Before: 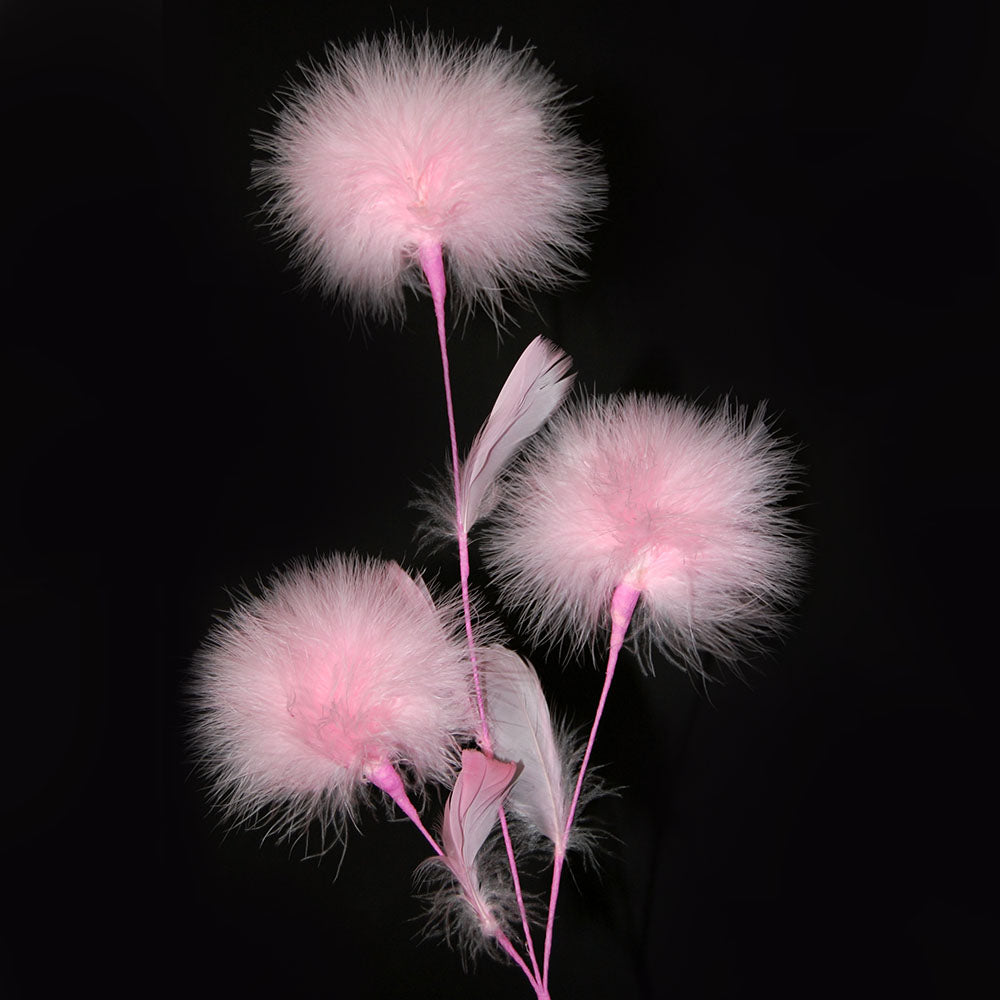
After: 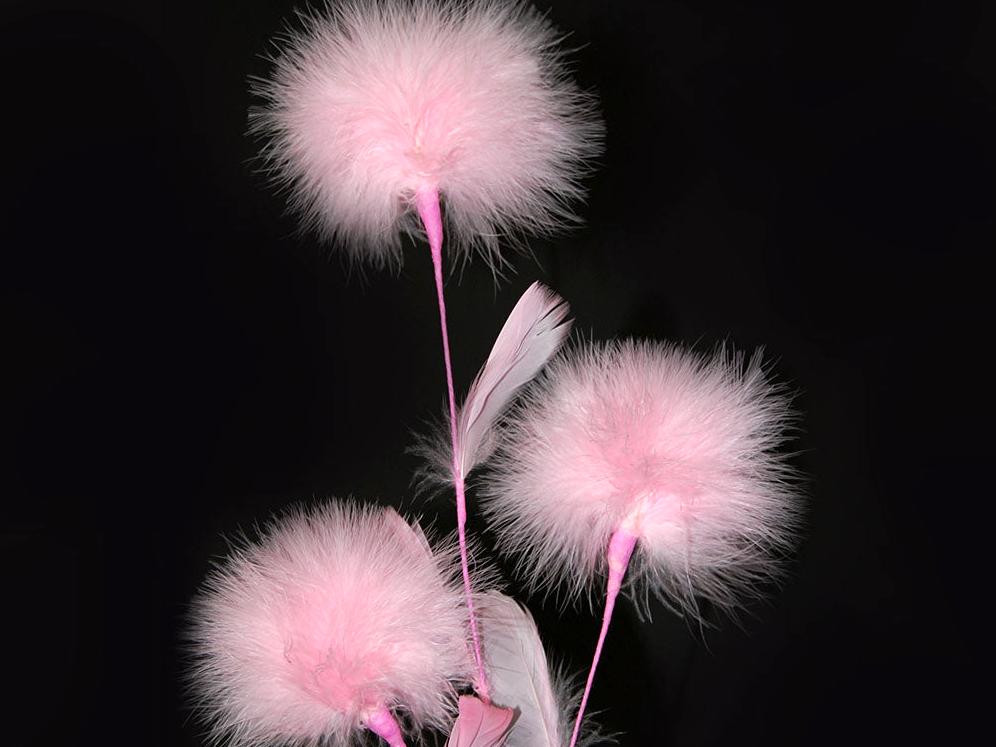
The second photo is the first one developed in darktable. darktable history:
exposure: exposure 0.258 EV, compensate highlight preservation false
crop: left 0.387%, top 5.469%, bottom 19.809%
